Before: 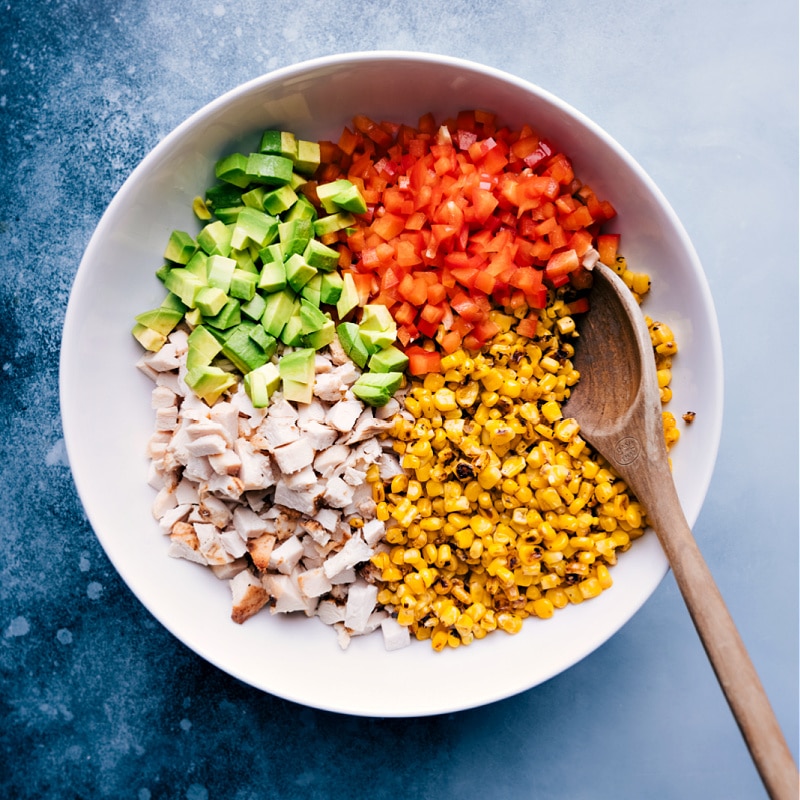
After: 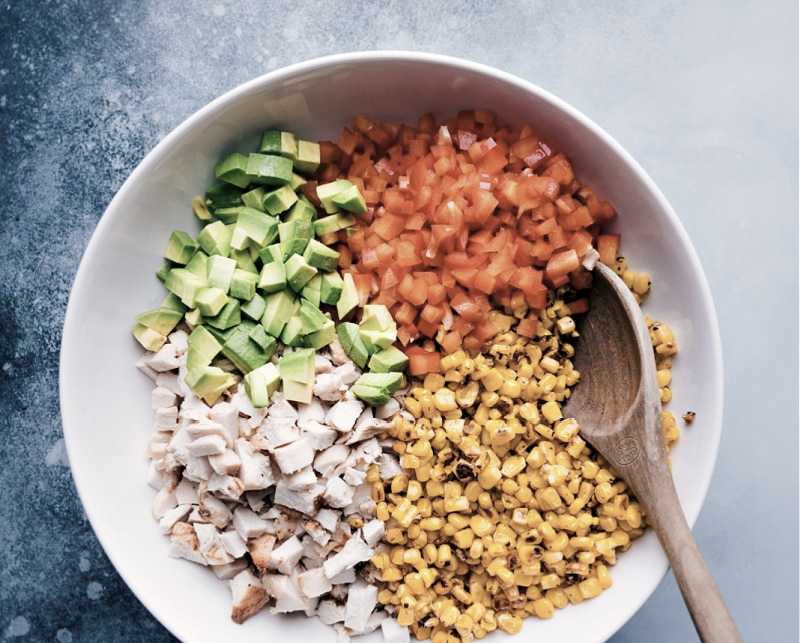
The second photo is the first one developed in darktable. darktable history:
color correction: highlights b* 0.021, saturation 0.575
crop: bottom 19.598%
